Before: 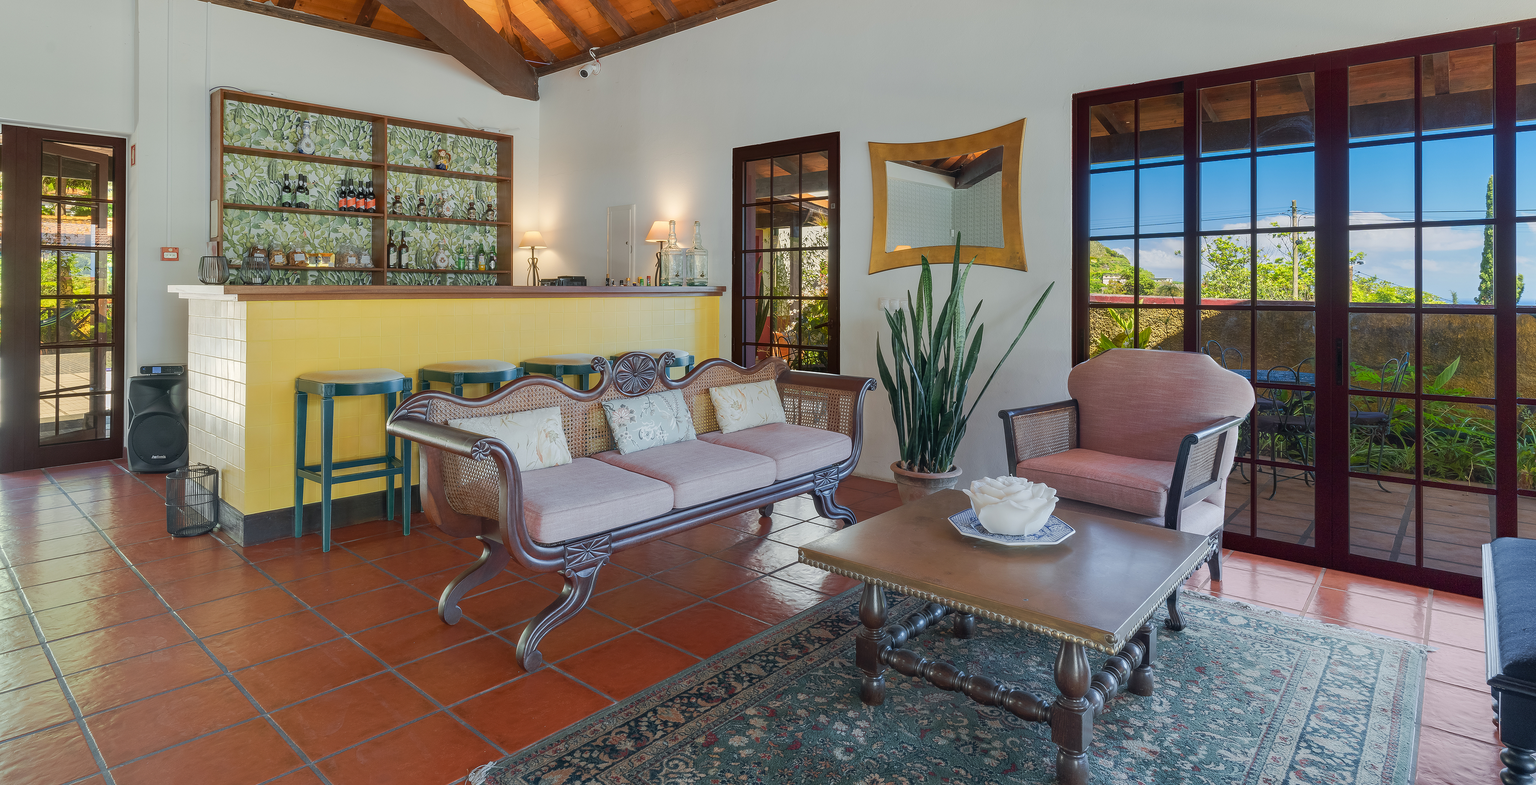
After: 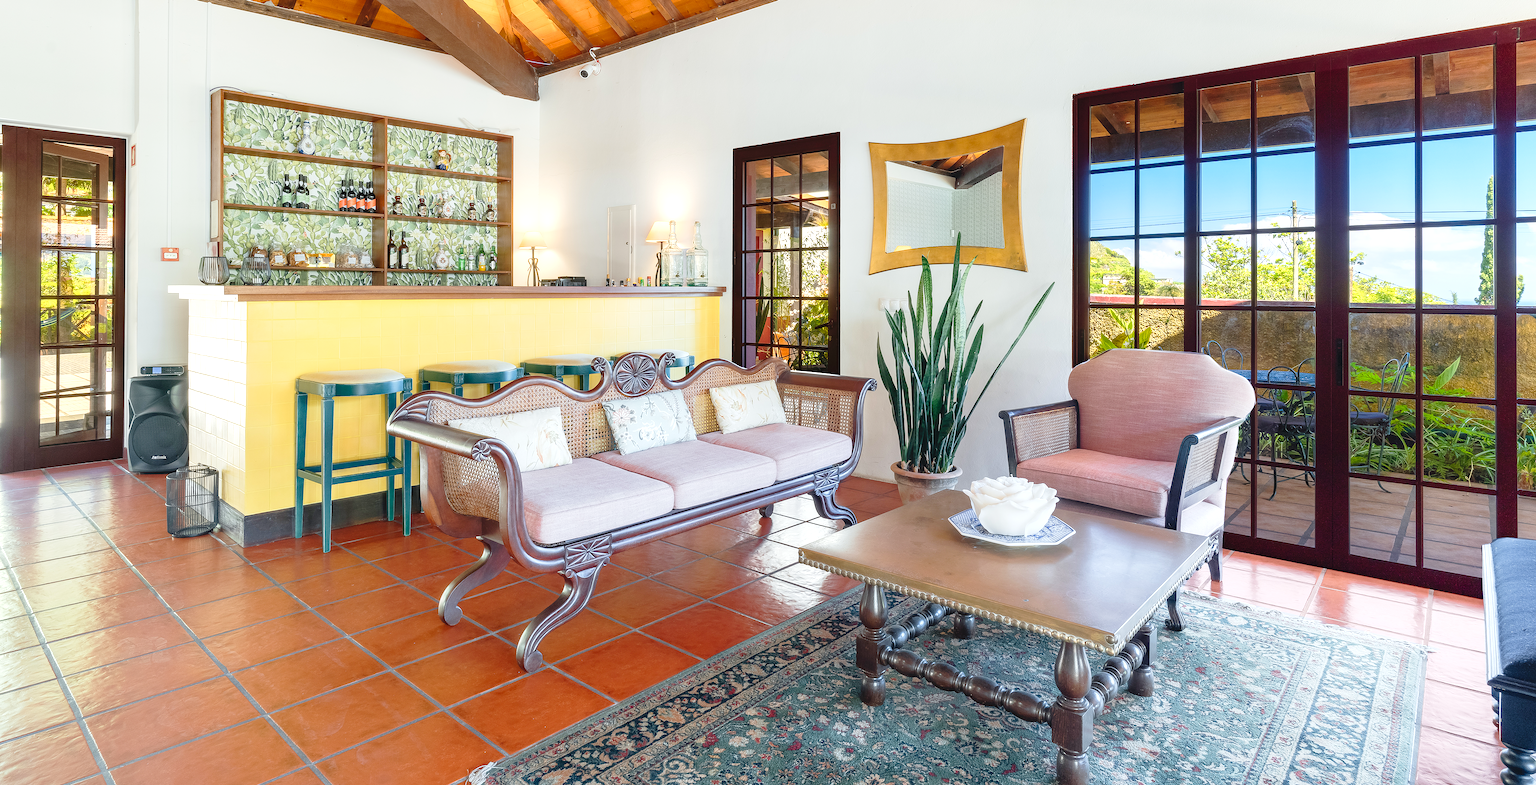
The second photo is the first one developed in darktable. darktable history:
tone curve: curves: ch0 [(0, 0) (0.003, 0.015) (0.011, 0.019) (0.025, 0.027) (0.044, 0.041) (0.069, 0.055) (0.1, 0.079) (0.136, 0.099) (0.177, 0.149) (0.224, 0.216) (0.277, 0.292) (0.335, 0.383) (0.399, 0.474) (0.468, 0.556) (0.543, 0.632) (0.623, 0.711) (0.709, 0.789) (0.801, 0.871) (0.898, 0.944) (1, 1)], preserve colors none
exposure: exposure 0.766 EV, compensate highlight preservation false
